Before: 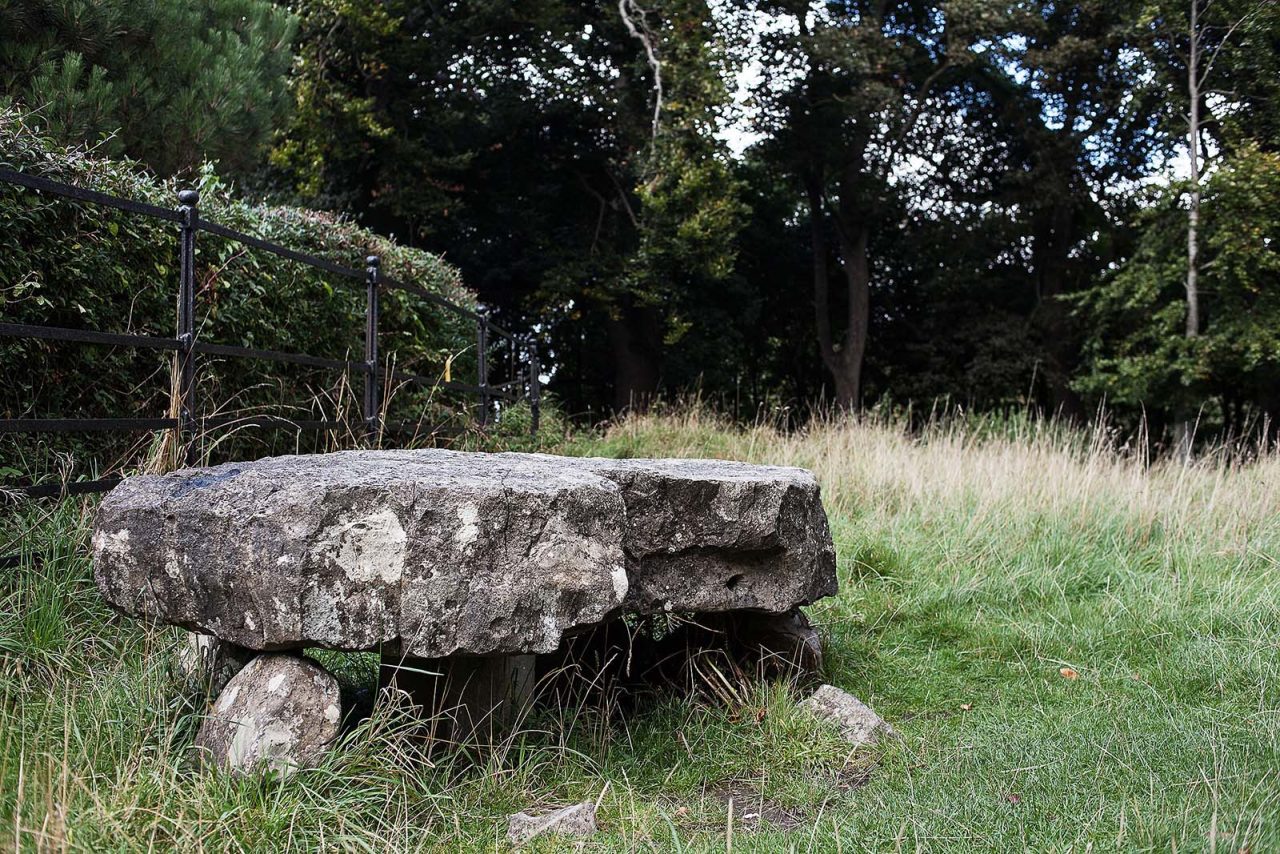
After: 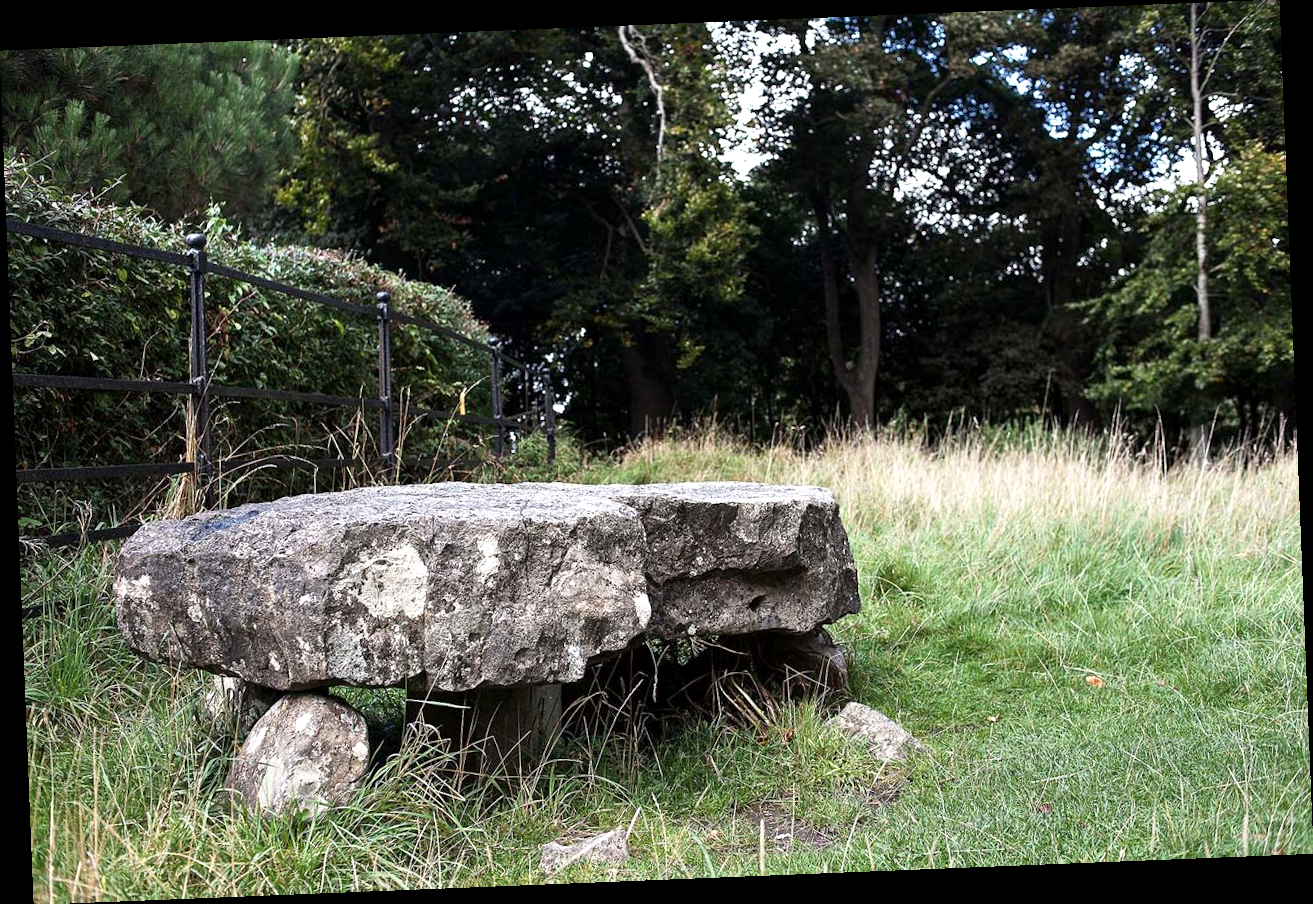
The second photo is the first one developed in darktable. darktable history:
rotate and perspective: rotation -2.29°, automatic cropping off
exposure: black level correction 0.001, exposure 0.5 EV, compensate exposure bias true, compensate highlight preservation false
